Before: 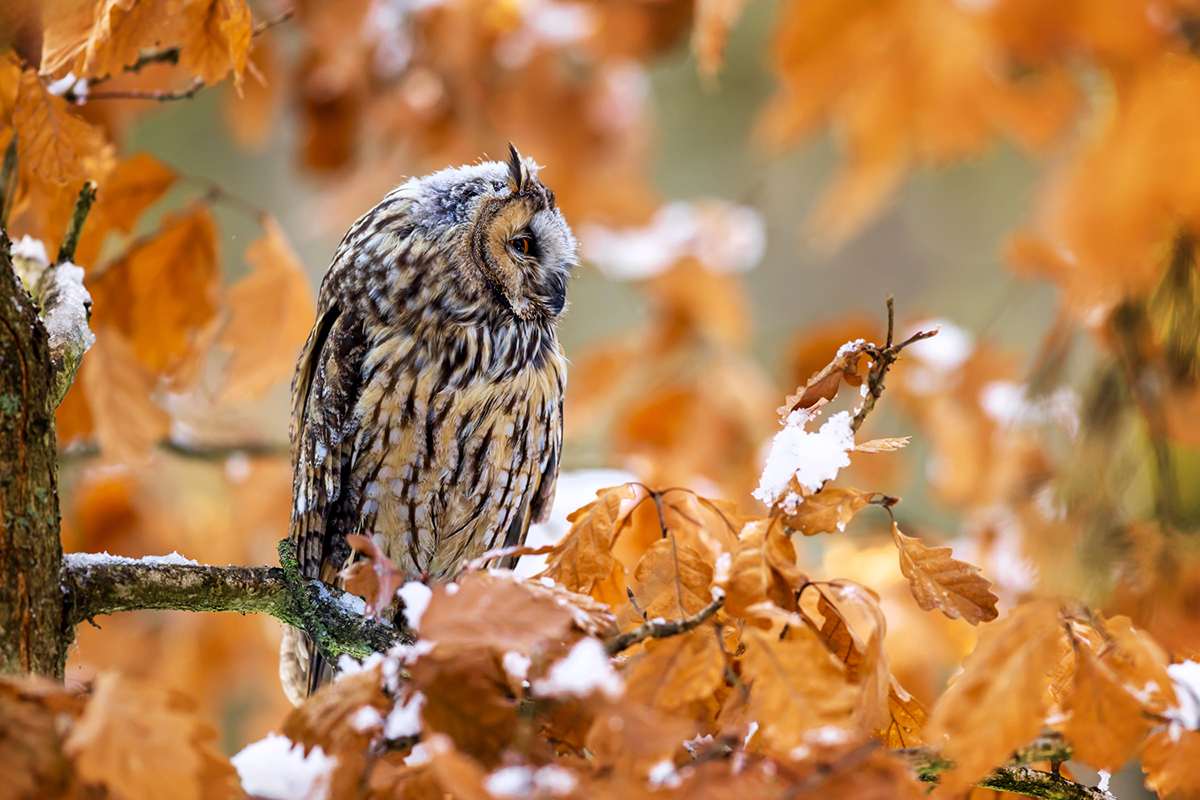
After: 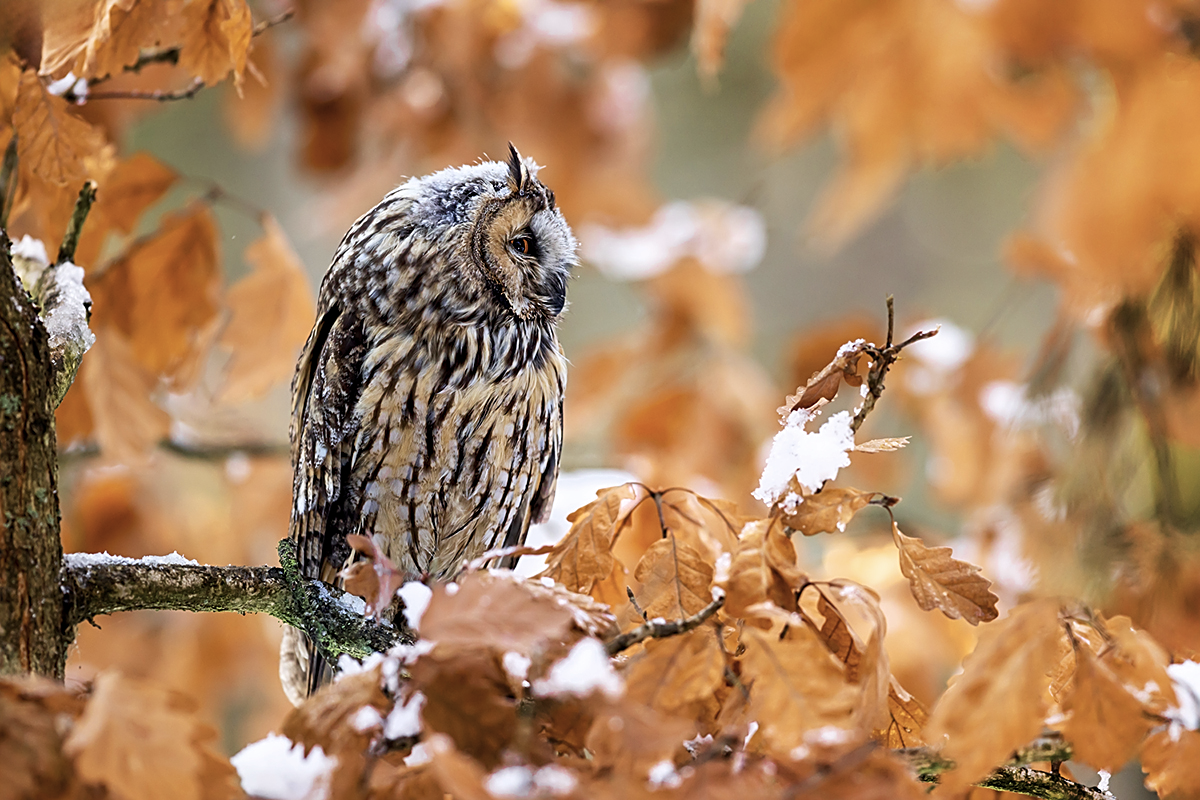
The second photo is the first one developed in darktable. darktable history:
sharpen: on, module defaults
color balance rgb: saturation formula JzAzBz (2021)
contrast brightness saturation: contrast 0.06, brightness -0.01, saturation -0.23
